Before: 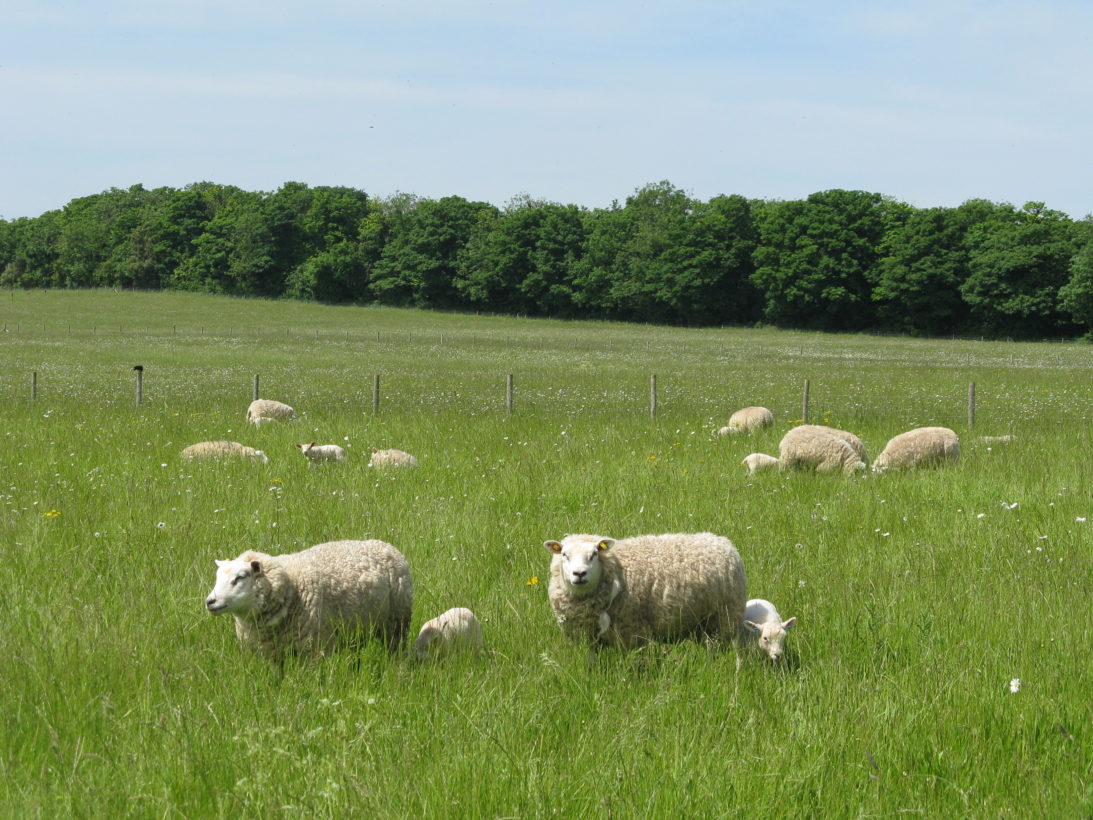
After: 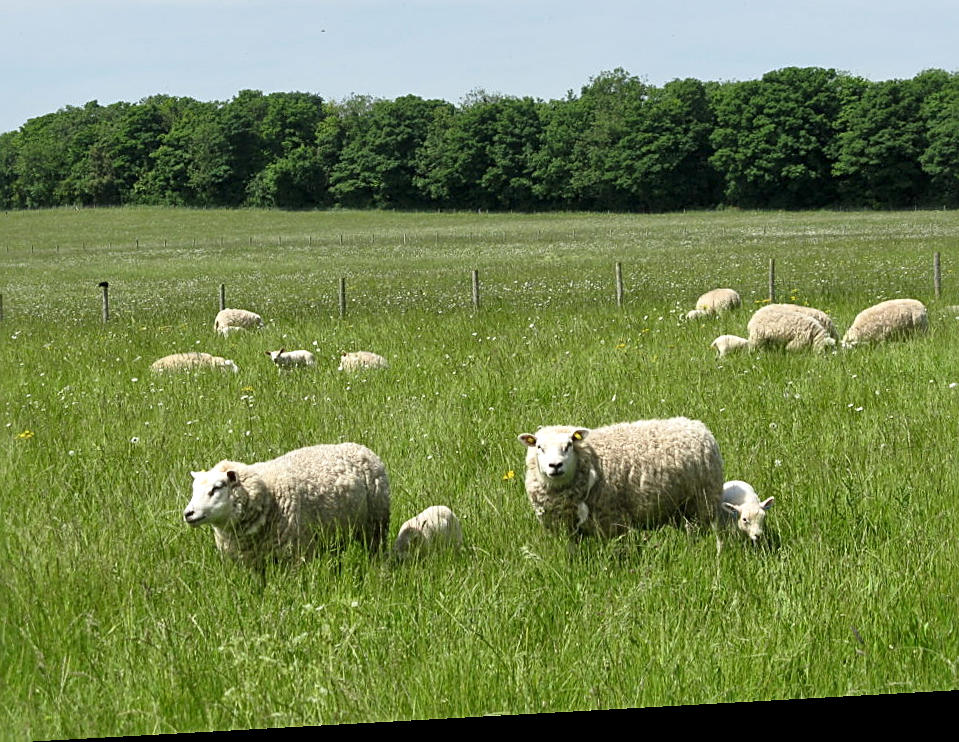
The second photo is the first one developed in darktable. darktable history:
crop and rotate: left 4.842%, top 15.51%, right 10.668%
local contrast: mode bilateral grid, contrast 20, coarseness 50, detail 161%, midtone range 0.2
rotate and perspective: rotation -3.18°, automatic cropping off
sharpen: on, module defaults
